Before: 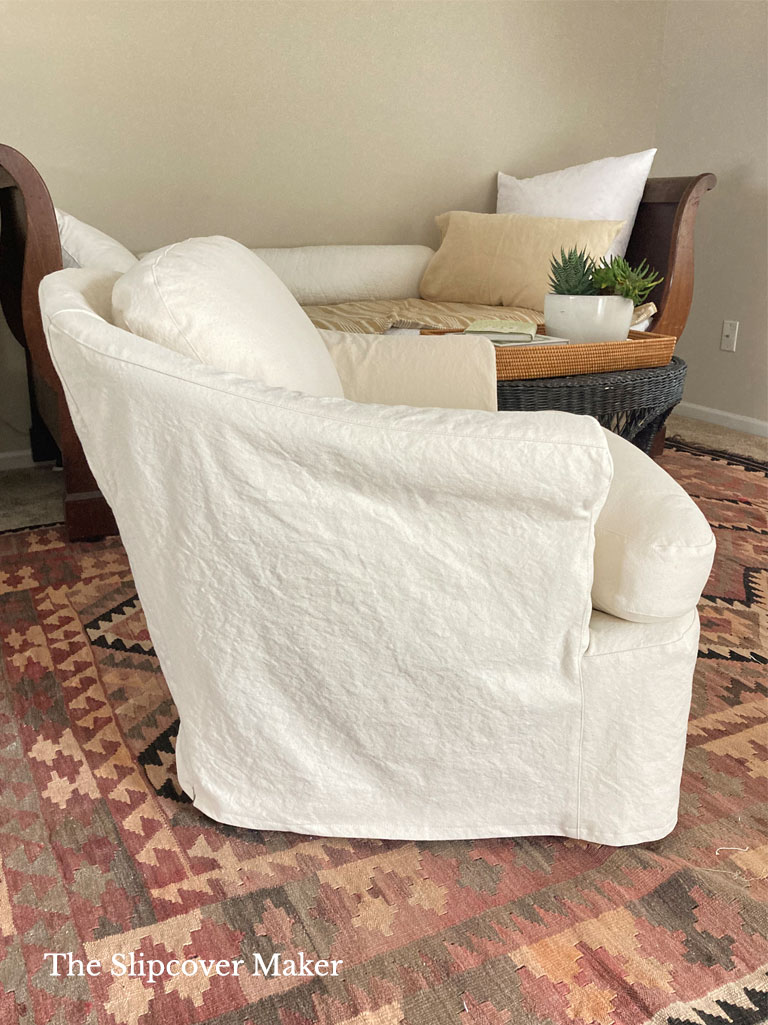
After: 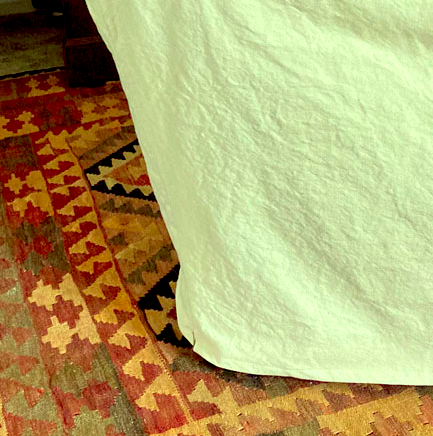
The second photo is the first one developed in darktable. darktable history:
crop: top 44.483%, right 43.593%, bottom 12.892%
exposure: black level correction 0.025, exposure 0.182 EV, compensate highlight preservation false
color correction: highlights a* -10.77, highlights b* 9.8, saturation 1.72
